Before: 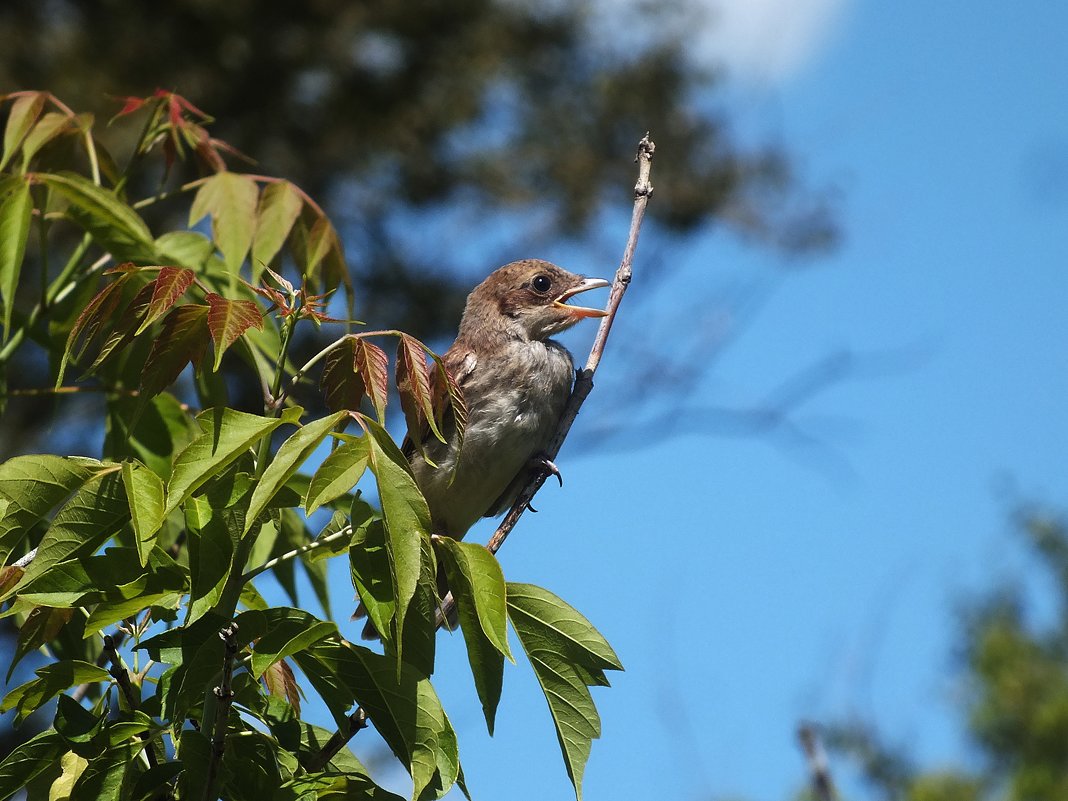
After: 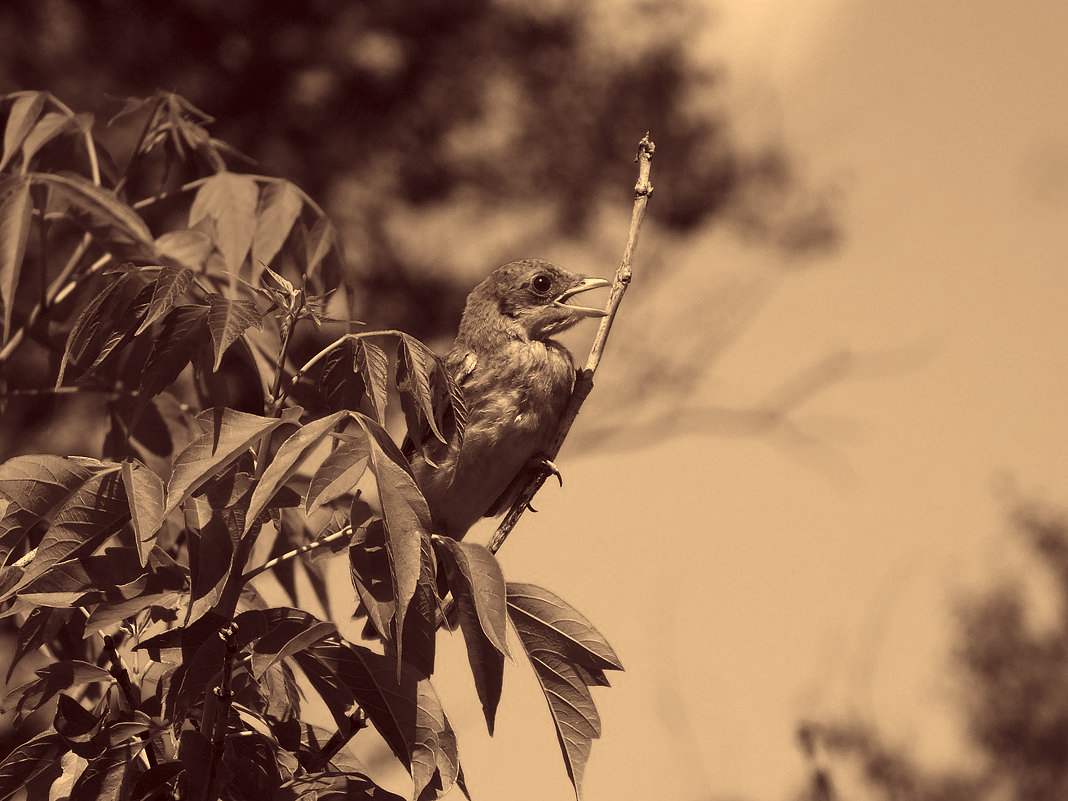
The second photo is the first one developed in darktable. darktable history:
color correction: highlights a* 10.09, highlights b* 39.22, shadows a* 14.51, shadows b* 3.26
tone equalizer: on, module defaults
color calibration: output gray [0.267, 0.423, 0.261, 0], illuminant as shot in camera, x 0.37, y 0.382, temperature 4319.79 K, saturation algorithm version 1 (2020)
